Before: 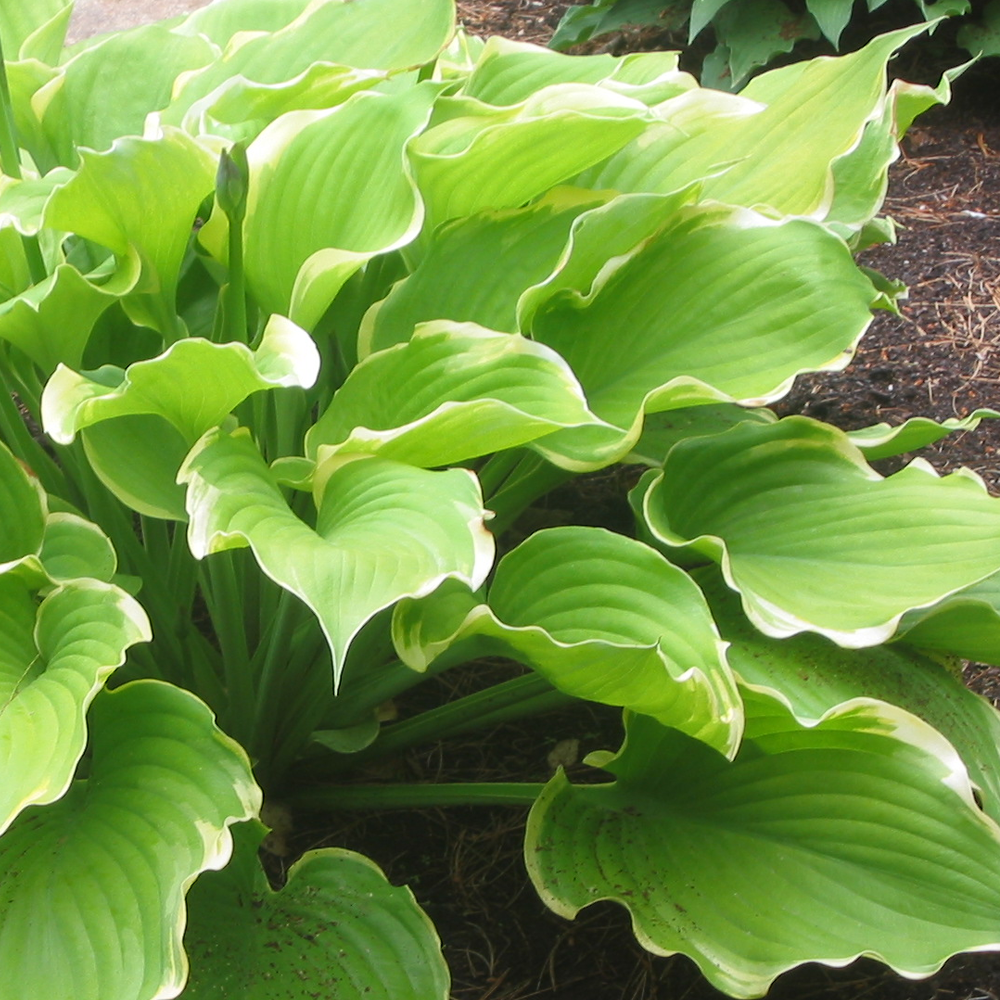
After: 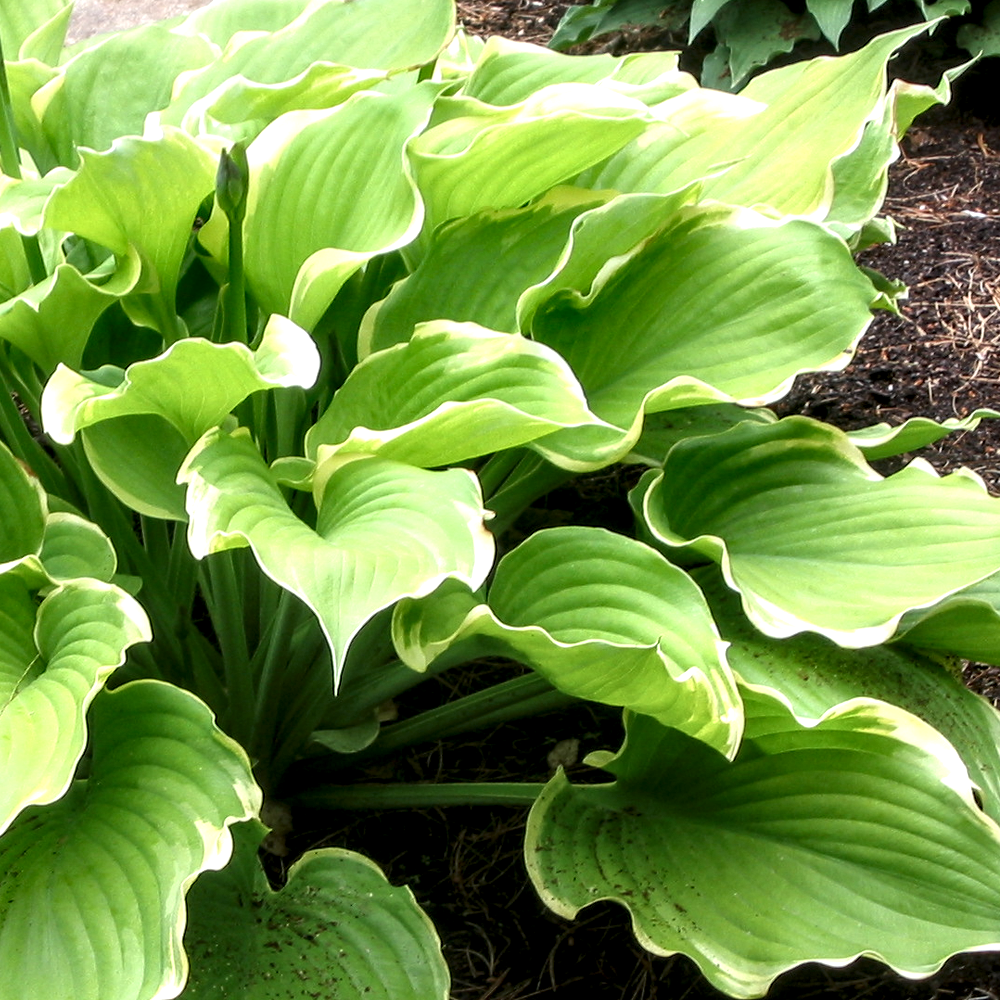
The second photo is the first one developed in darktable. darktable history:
tone equalizer: on, module defaults
contrast brightness saturation: contrast 0.07
local contrast: highlights 80%, shadows 57%, detail 175%, midtone range 0.602
